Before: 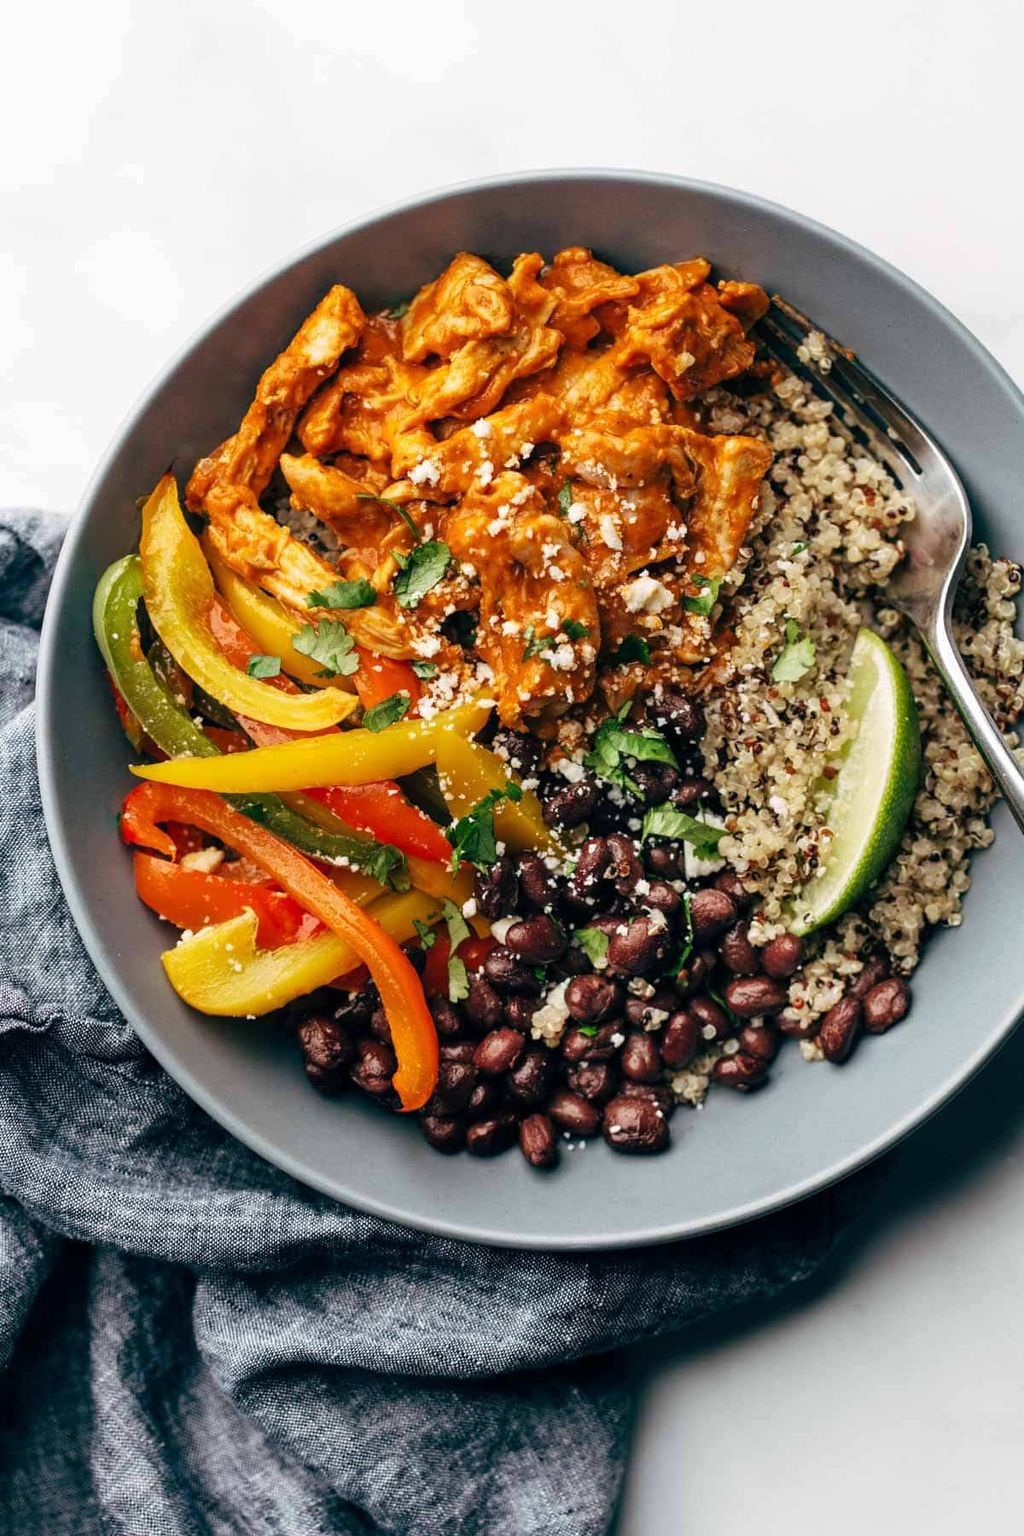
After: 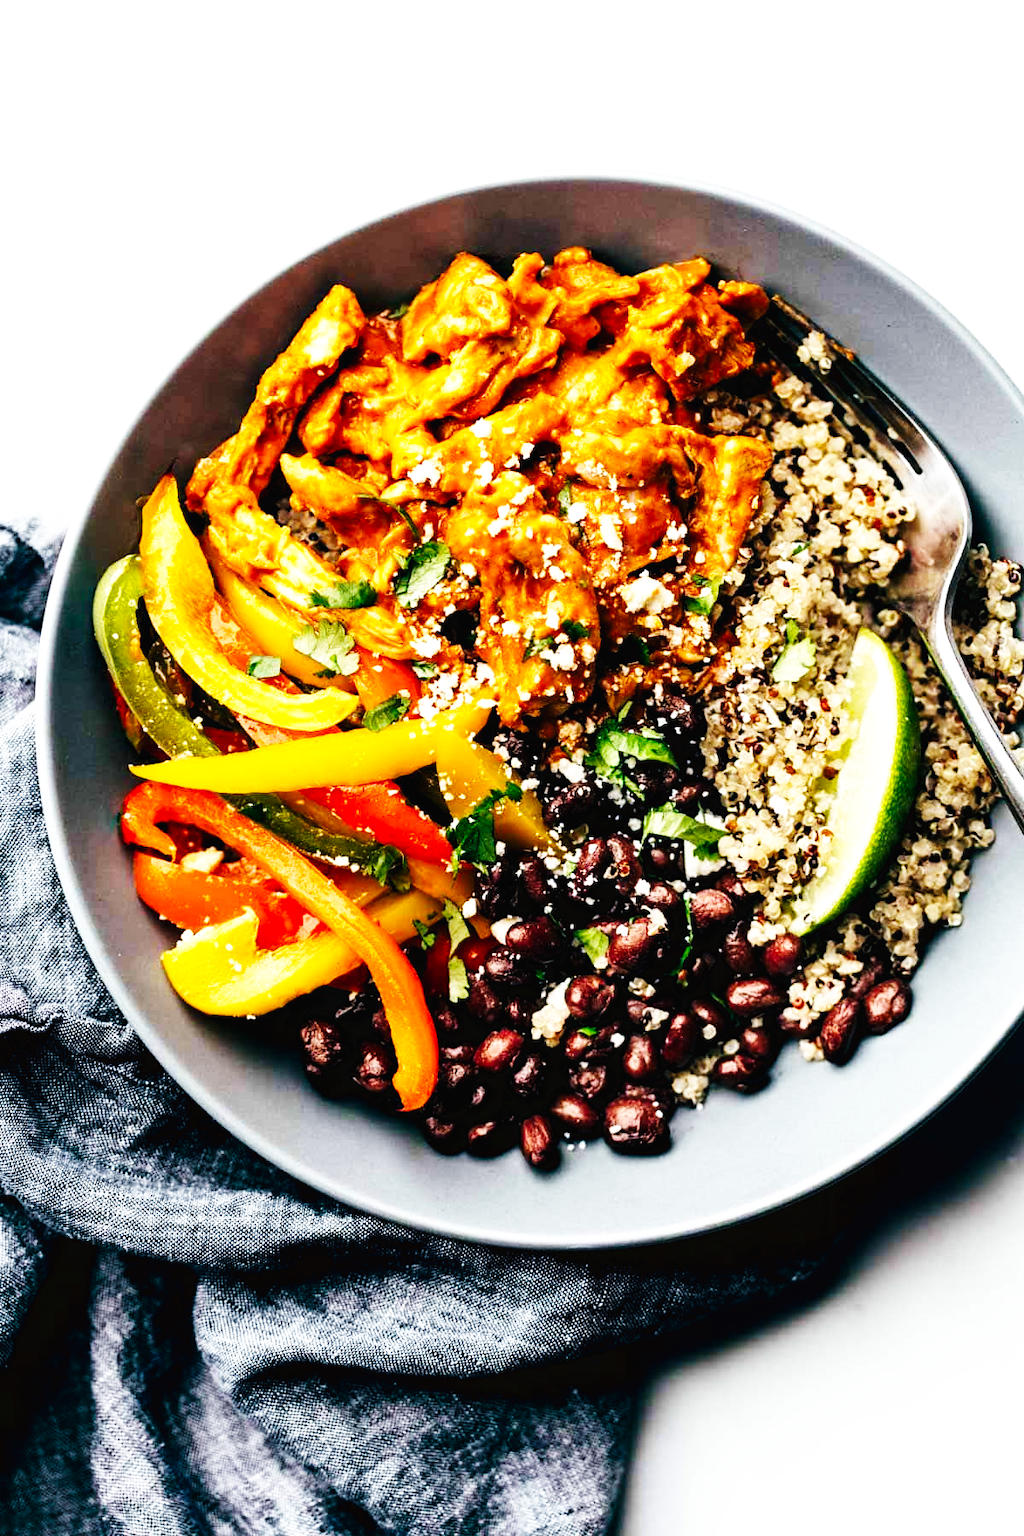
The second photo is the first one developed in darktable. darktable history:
base curve: curves: ch0 [(0, 0.003) (0.001, 0.002) (0.006, 0.004) (0.02, 0.022) (0.048, 0.086) (0.094, 0.234) (0.162, 0.431) (0.258, 0.629) (0.385, 0.8) (0.548, 0.918) (0.751, 0.988) (1, 1)], preserve colors none
color balance rgb: shadows lift › luminance -10%, power › luminance -9%, linear chroma grading › global chroma 10%, global vibrance 10%, contrast 15%, saturation formula JzAzBz (2021)
